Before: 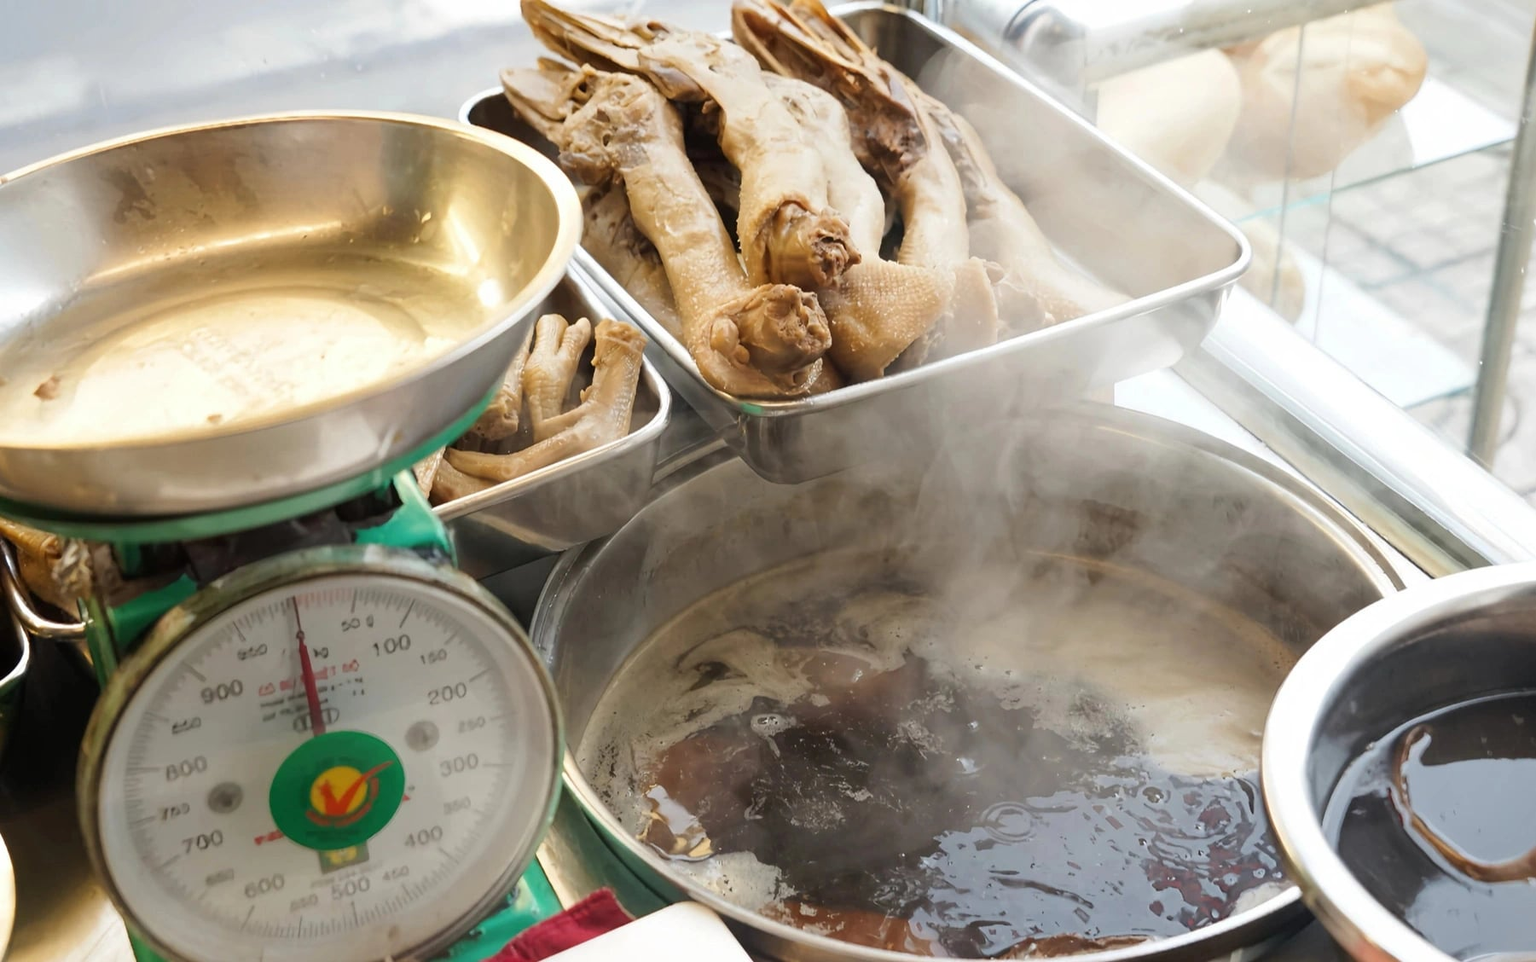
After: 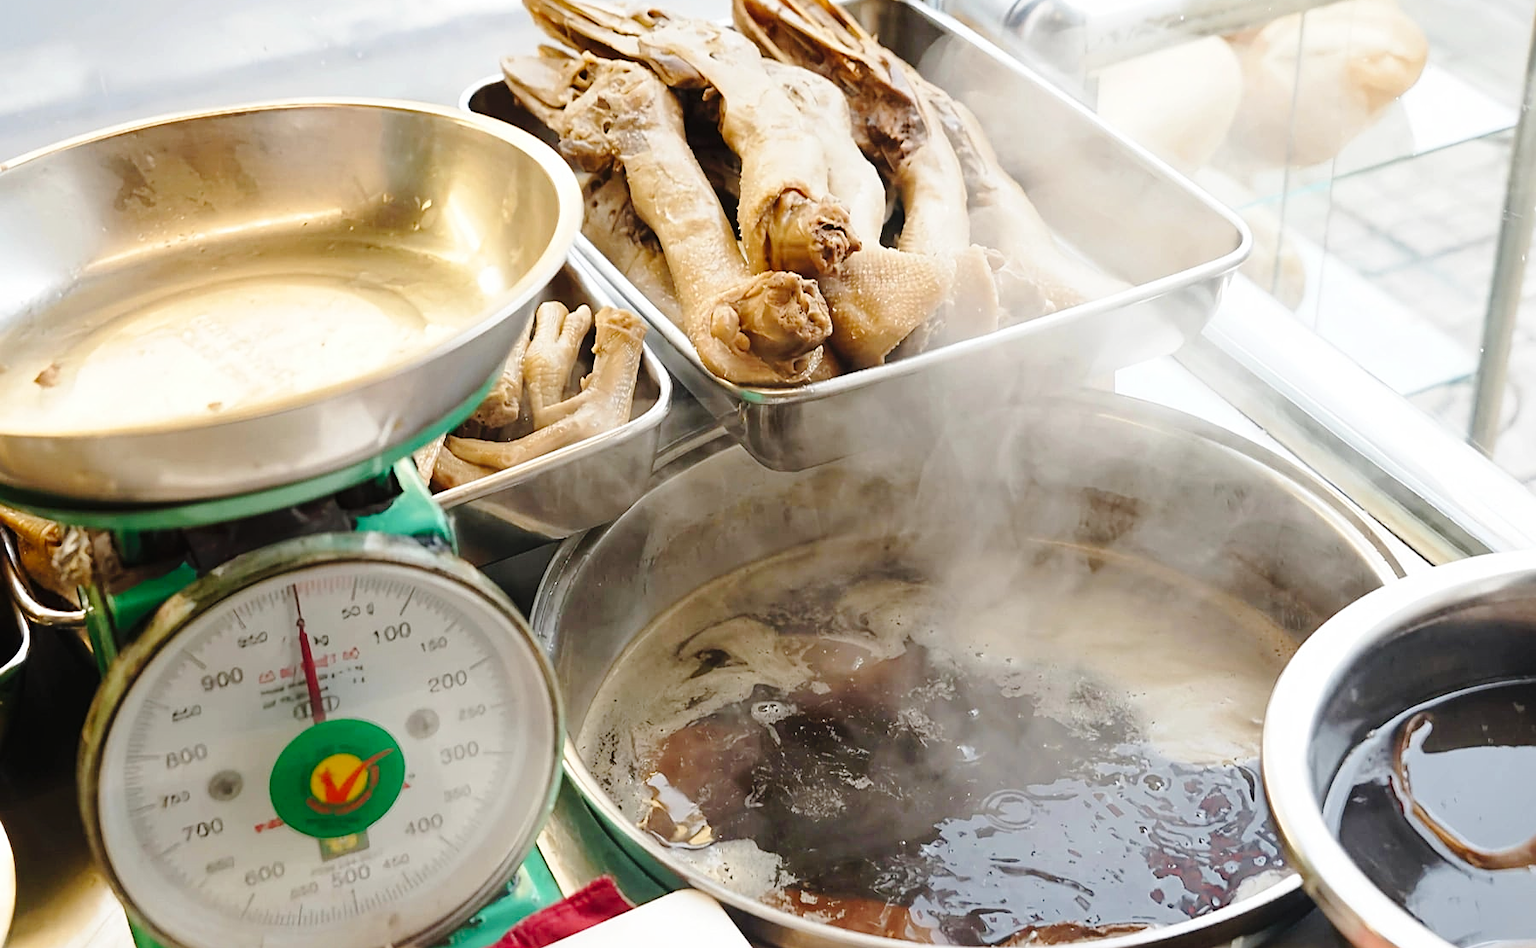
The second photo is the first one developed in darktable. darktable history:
sharpen: on, module defaults
crop: top 1.345%, right 0.017%
tone curve: curves: ch0 [(0, 0) (0.003, 0.015) (0.011, 0.019) (0.025, 0.027) (0.044, 0.041) (0.069, 0.055) (0.1, 0.079) (0.136, 0.099) (0.177, 0.149) (0.224, 0.216) (0.277, 0.292) (0.335, 0.383) (0.399, 0.474) (0.468, 0.556) (0.543, 0.632) (0.623, 0.711) (0.709, 0.789) (0.801, 0.871) (0.898, 0.944) (1, 1)], preserve colors none
